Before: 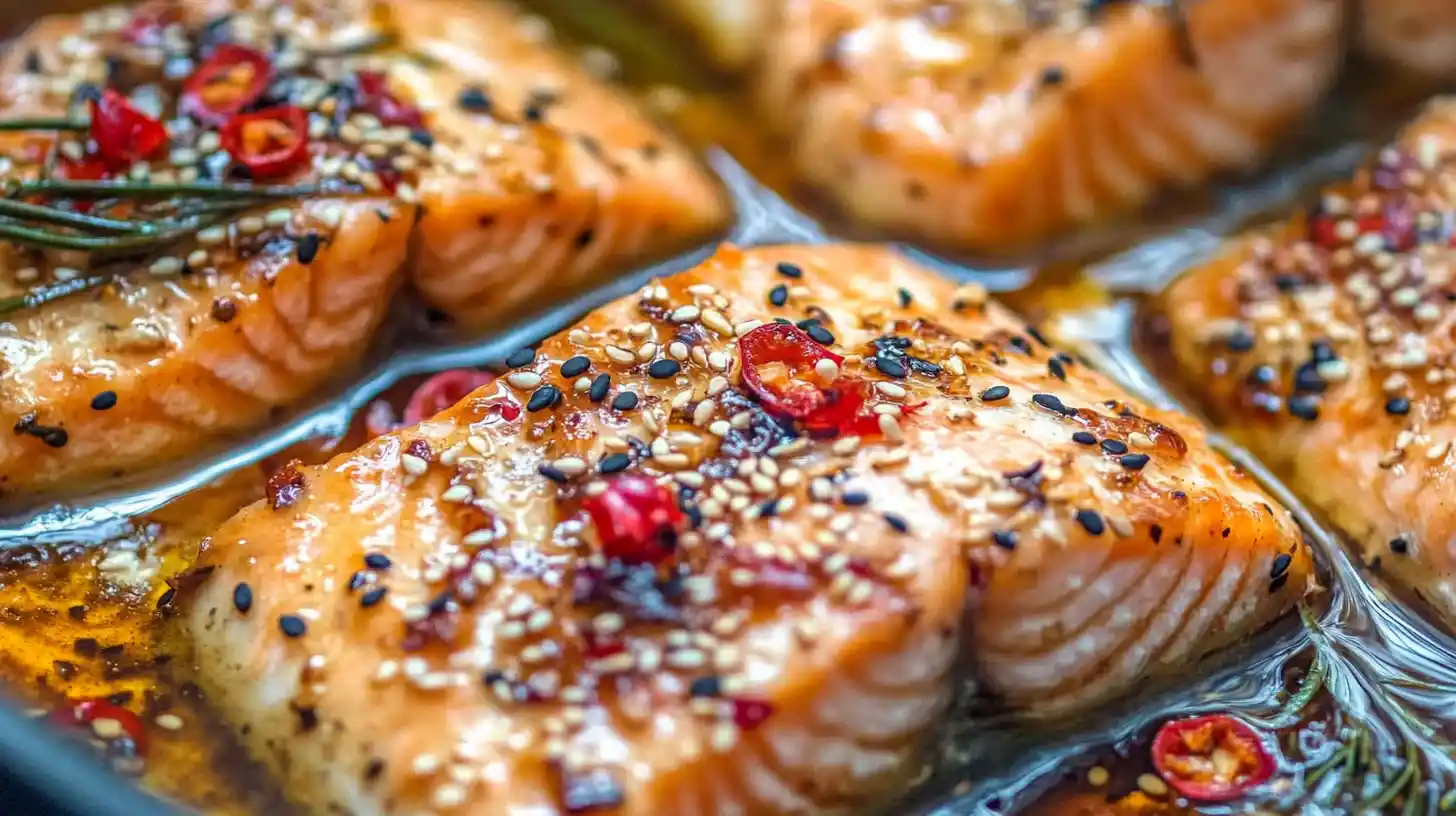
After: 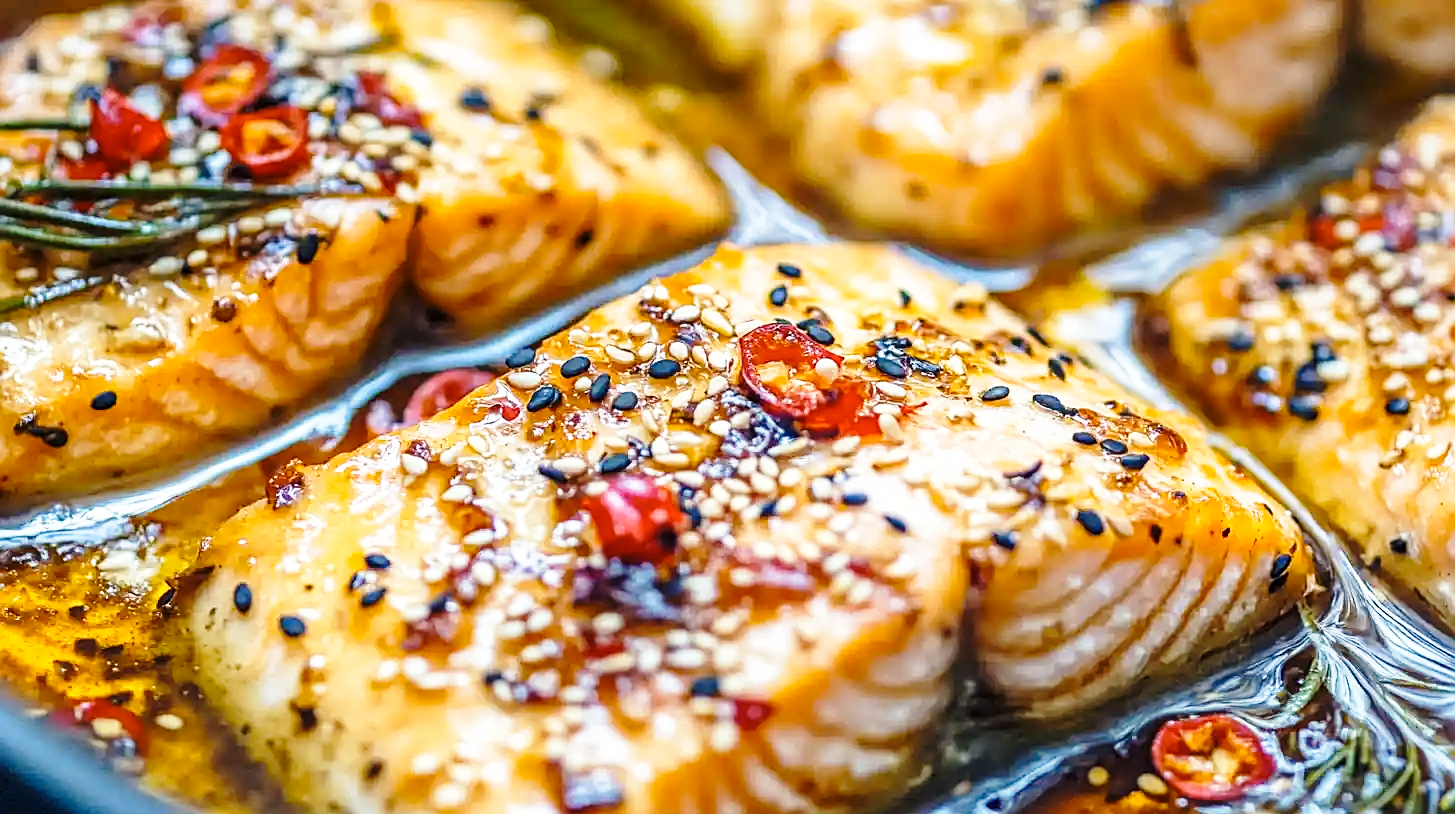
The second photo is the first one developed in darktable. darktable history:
sharpen: on, module defaults
crop: top 0.05%, bottom 0.098%
color contrast: green-magenta contrast 0.8, blue-yellow contrast 1.1, unbound 0
base curve: curves: ch0 [(0, 0) (0.028, 0.03) (0.121, 0.232) (0.46, 0.748) (0.859, 0.968) (1, 1)], preserve colors none
